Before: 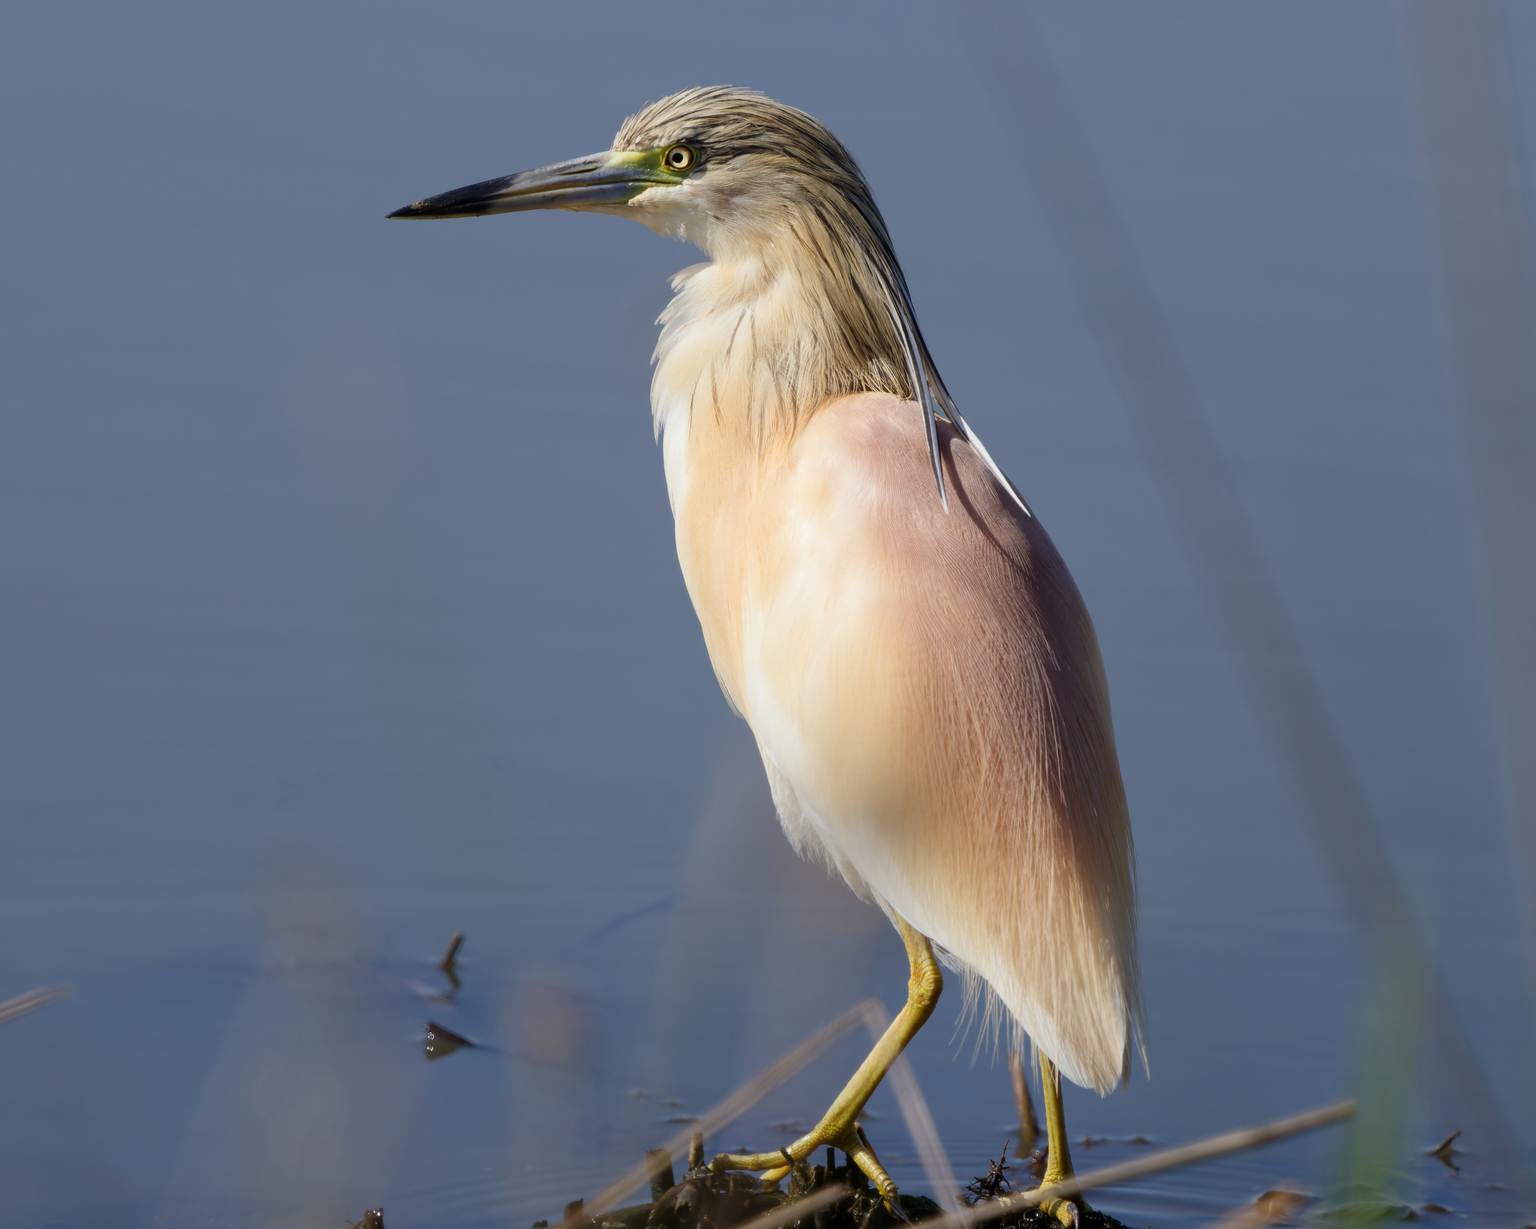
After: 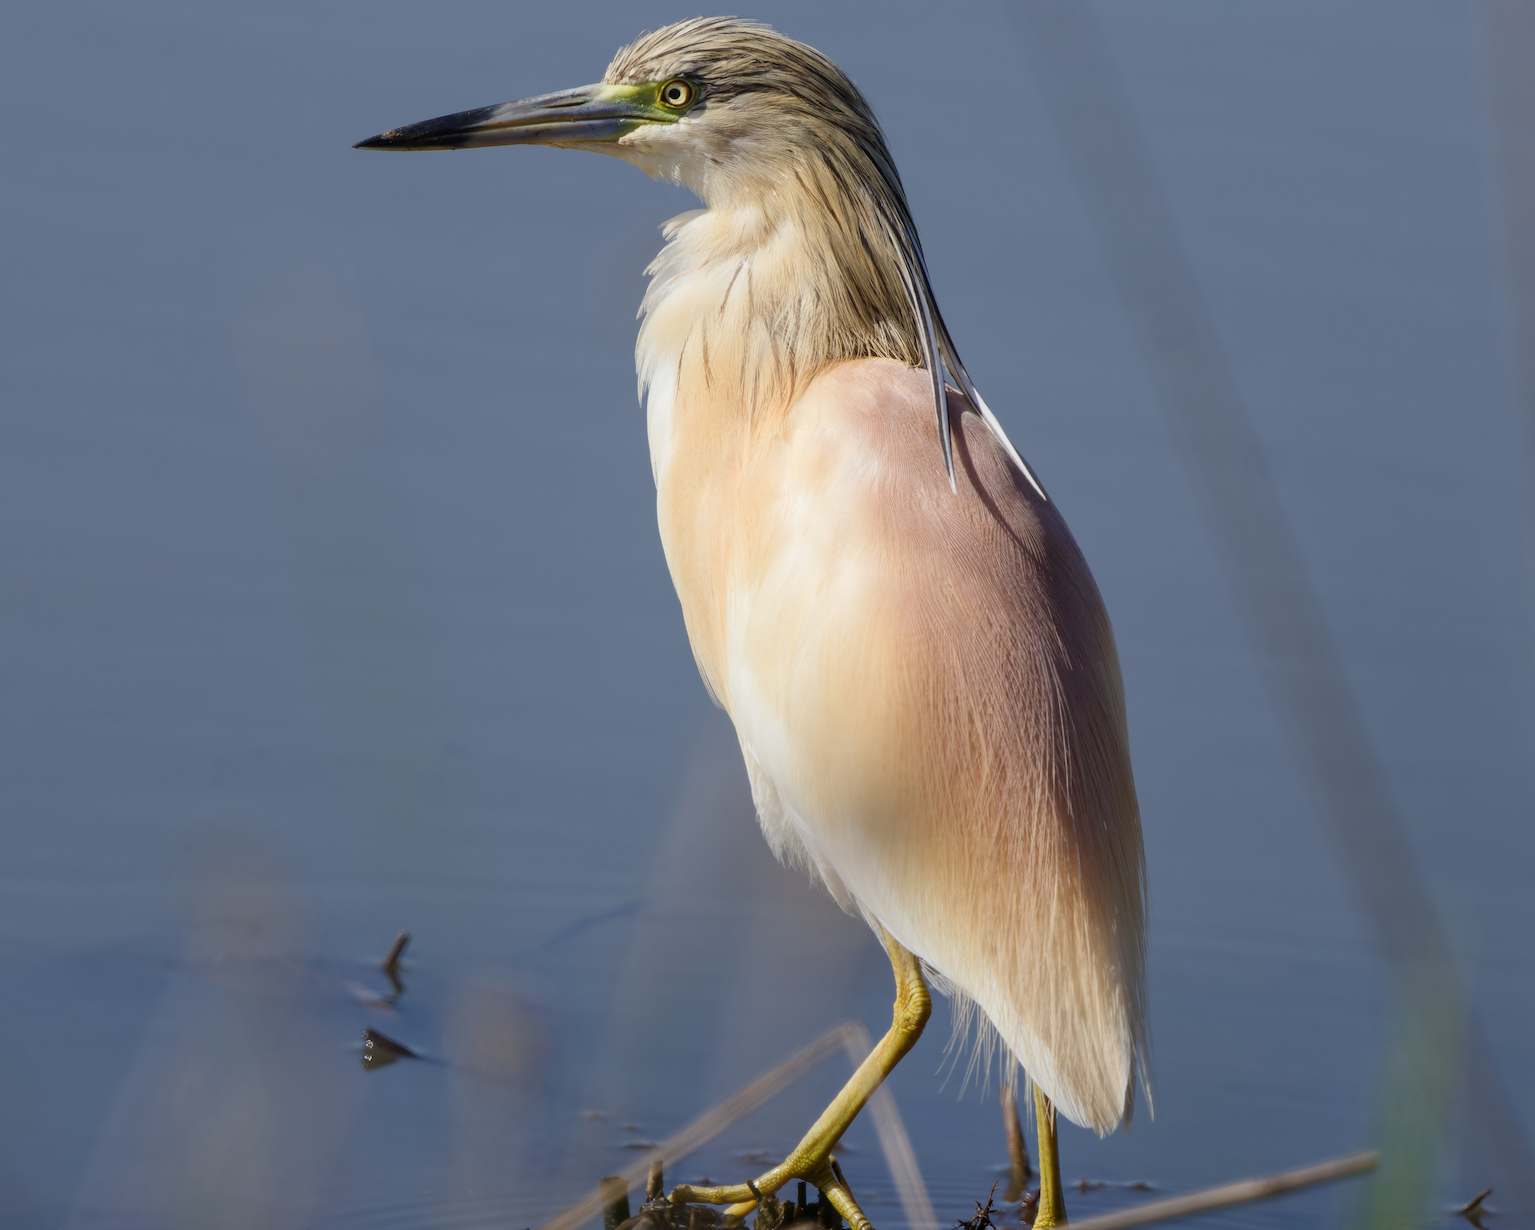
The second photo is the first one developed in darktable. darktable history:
levels: mode automatic
crop and rotate: angle -2.1°, left 3.074%, top 3.652%, right 1.402%, bottom 0.699%
local contrast: detail 109%
